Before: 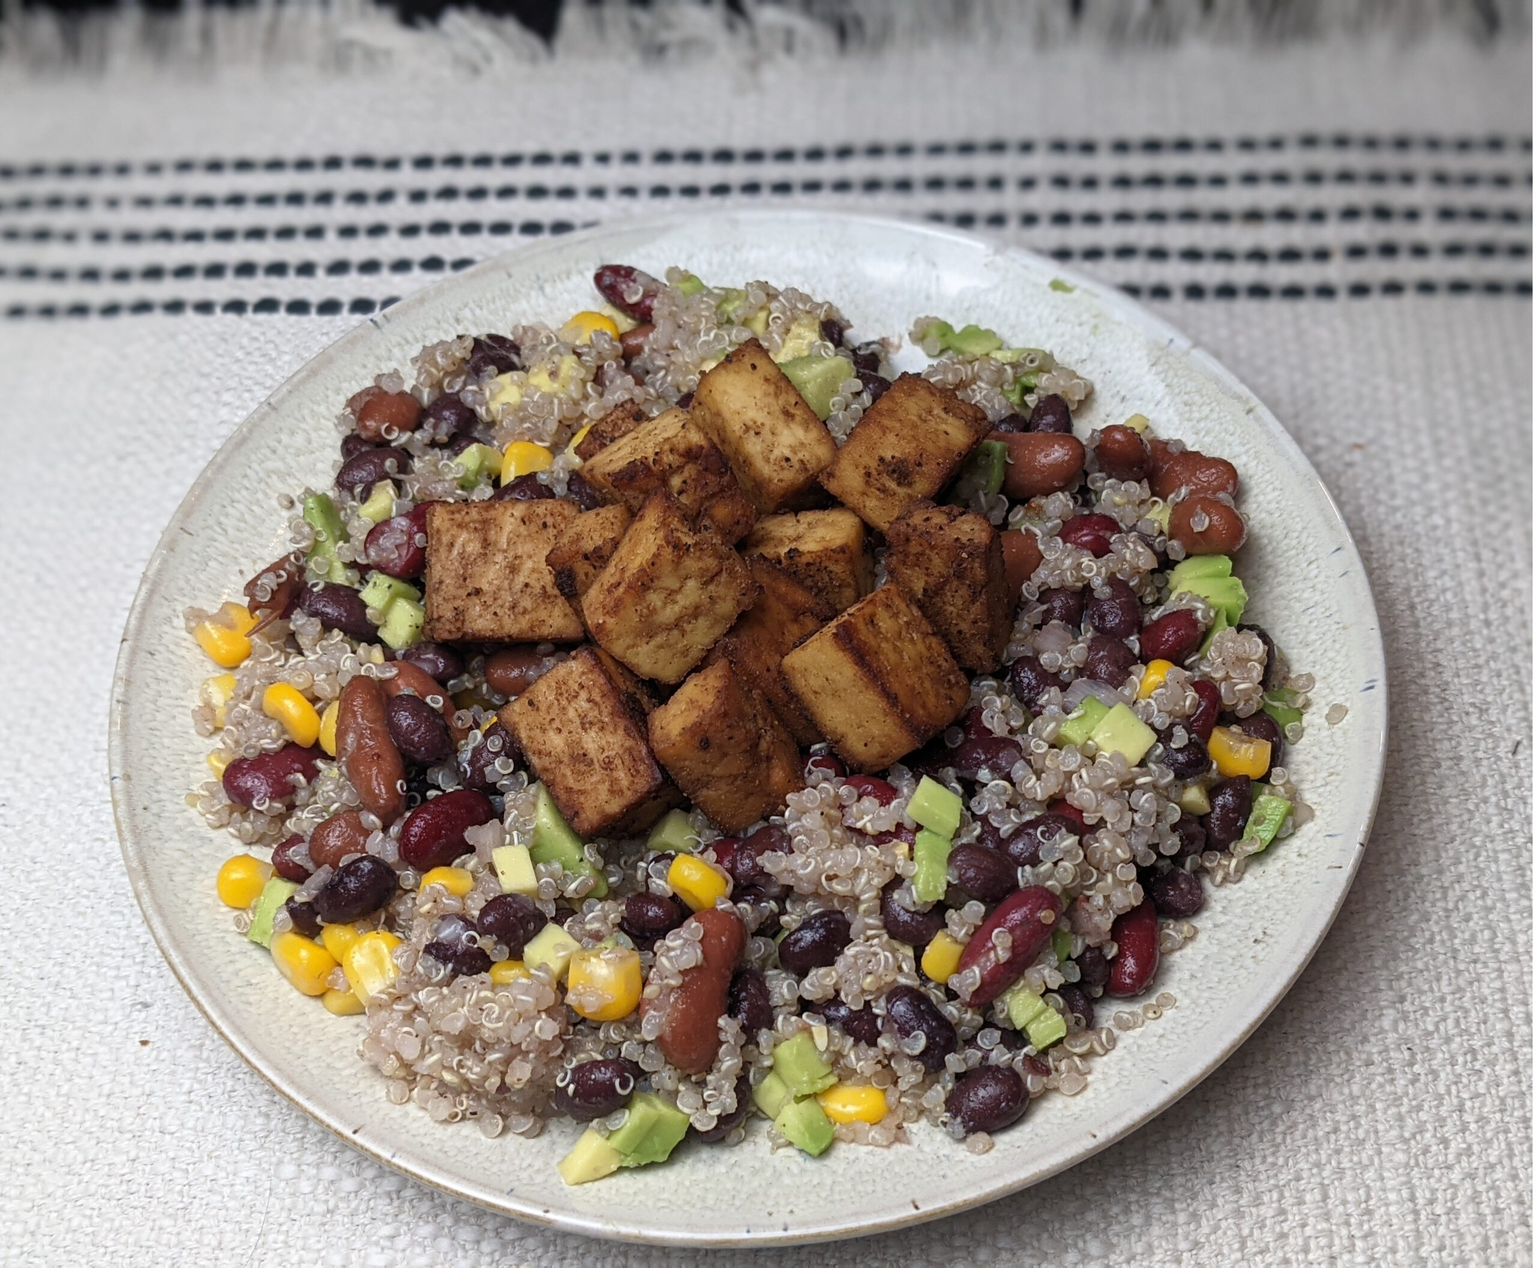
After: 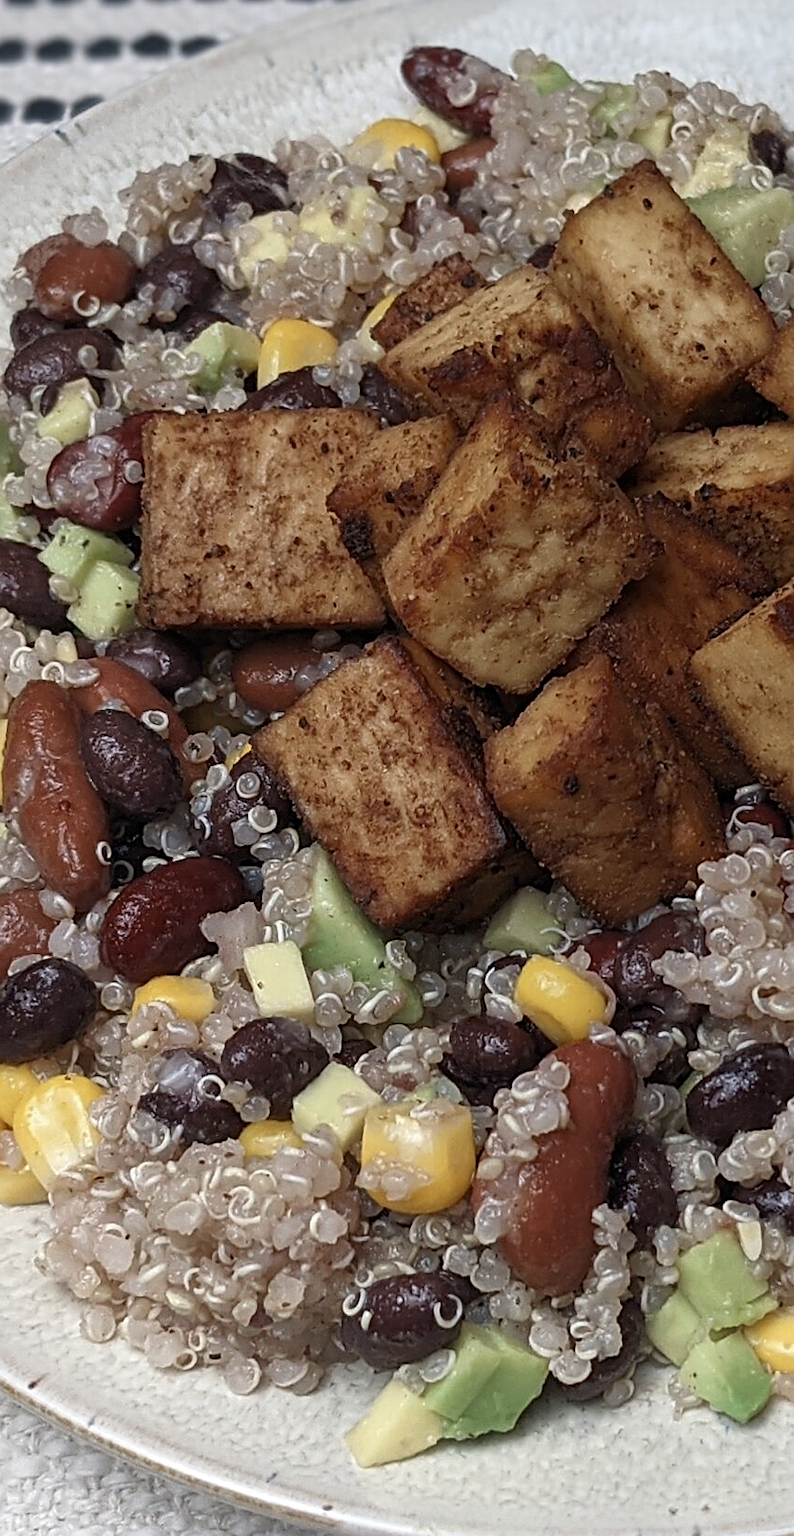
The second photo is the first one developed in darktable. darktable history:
crop and rotate: left 21.77%, top 18.528%, right 44.676%, bottom 2.997%
sharpen: on, module defaults
color zones: curves: ch0 [(0, 0.5) (0.125, 0.4) (0.25, 0.5) (0.375, 0.4) (0.5, 0.4) (0.625, 0.35) (0.75, 0.35) (0.875, 0.5)]; ch1 [(0, 0.35) (0.125, 0.45) (0.25, 0.35) (0.375, 0.35) (0.5, 0.35) (0.625, 0.35) (0.75, 0.45) (0.875, 0.35)]; ch2 [(0, 0.6) (0.125, 0.5) (0.25, 0.5) (0.375, 0.6) (0.5, 0.6) (0.625, 0.5) (0.75, 0.5) (0.875, 0.5)]
